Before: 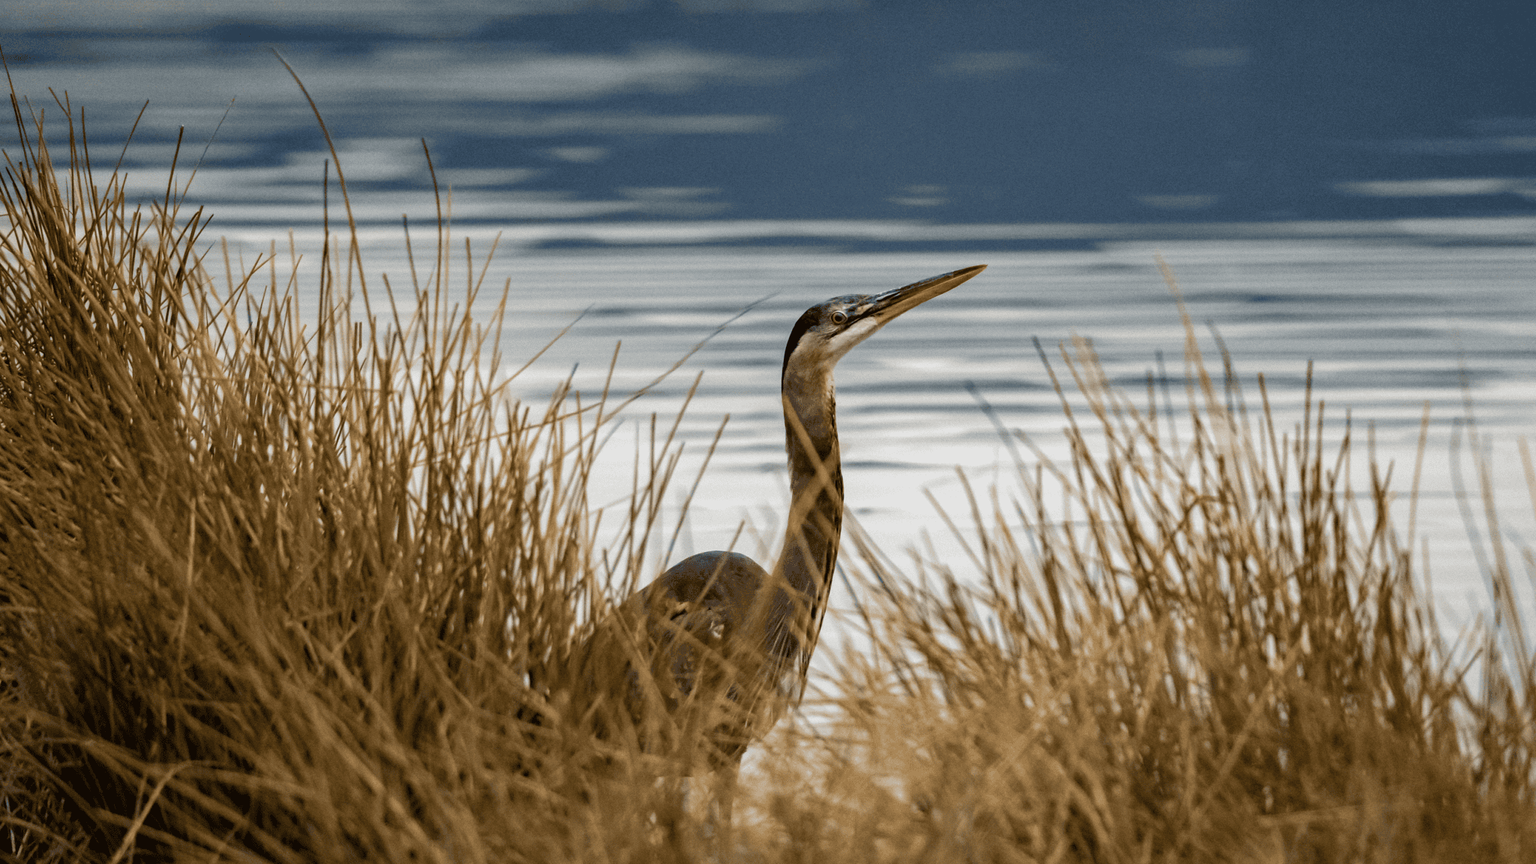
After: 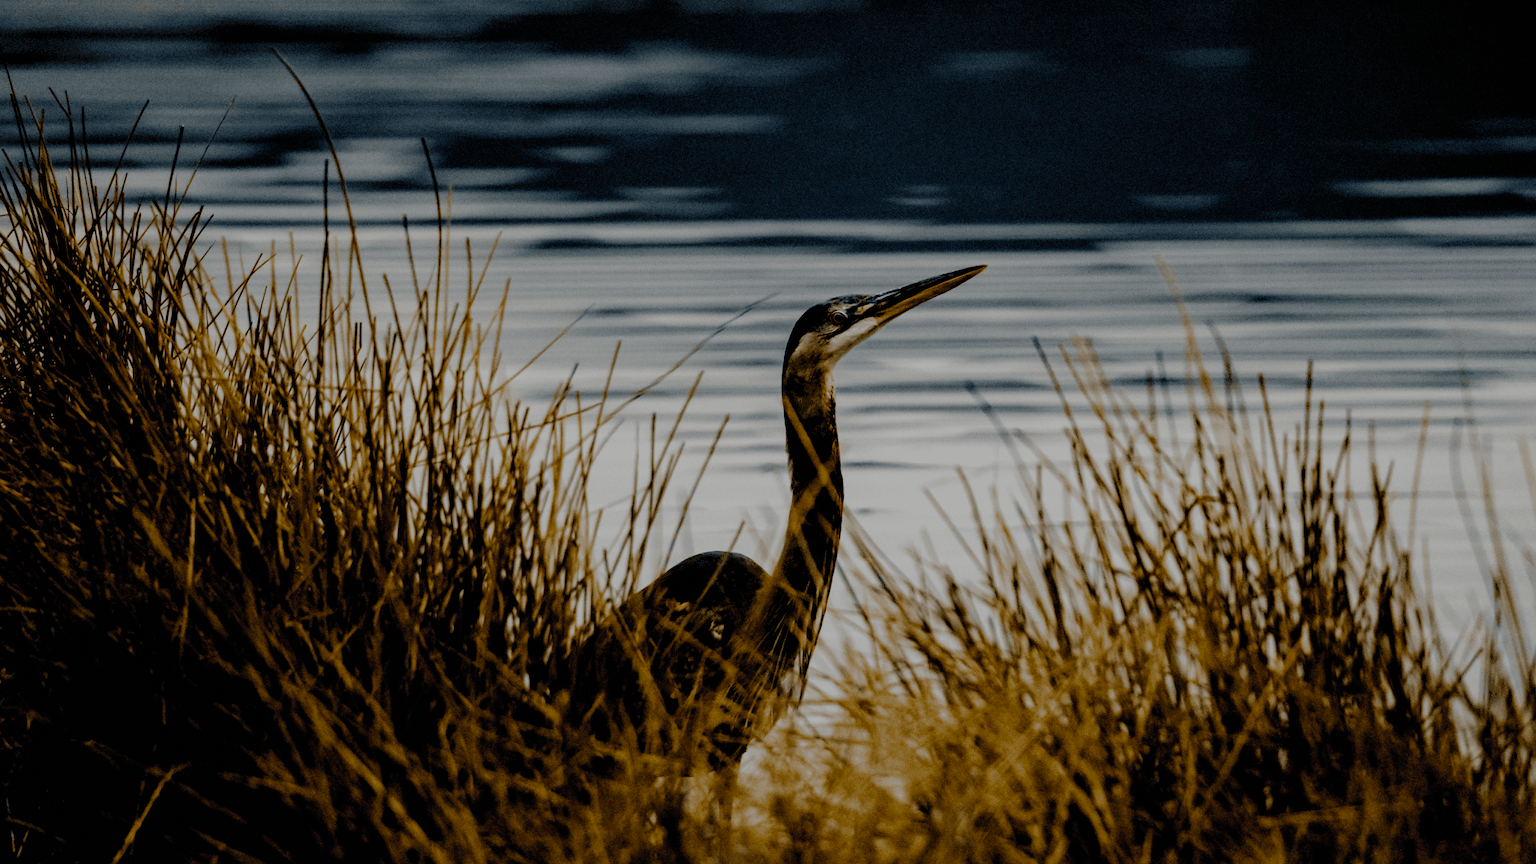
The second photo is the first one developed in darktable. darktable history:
filmic rgb: black relative exposure -2.85 EV, white relative exposure 4.56 EV, hardness 1.77, contrast 1.25, preserve chrominance no, color science v5 (2021)
exposure: black level correction 0, exposure -0.766 EV, compensate highlight preservation false
